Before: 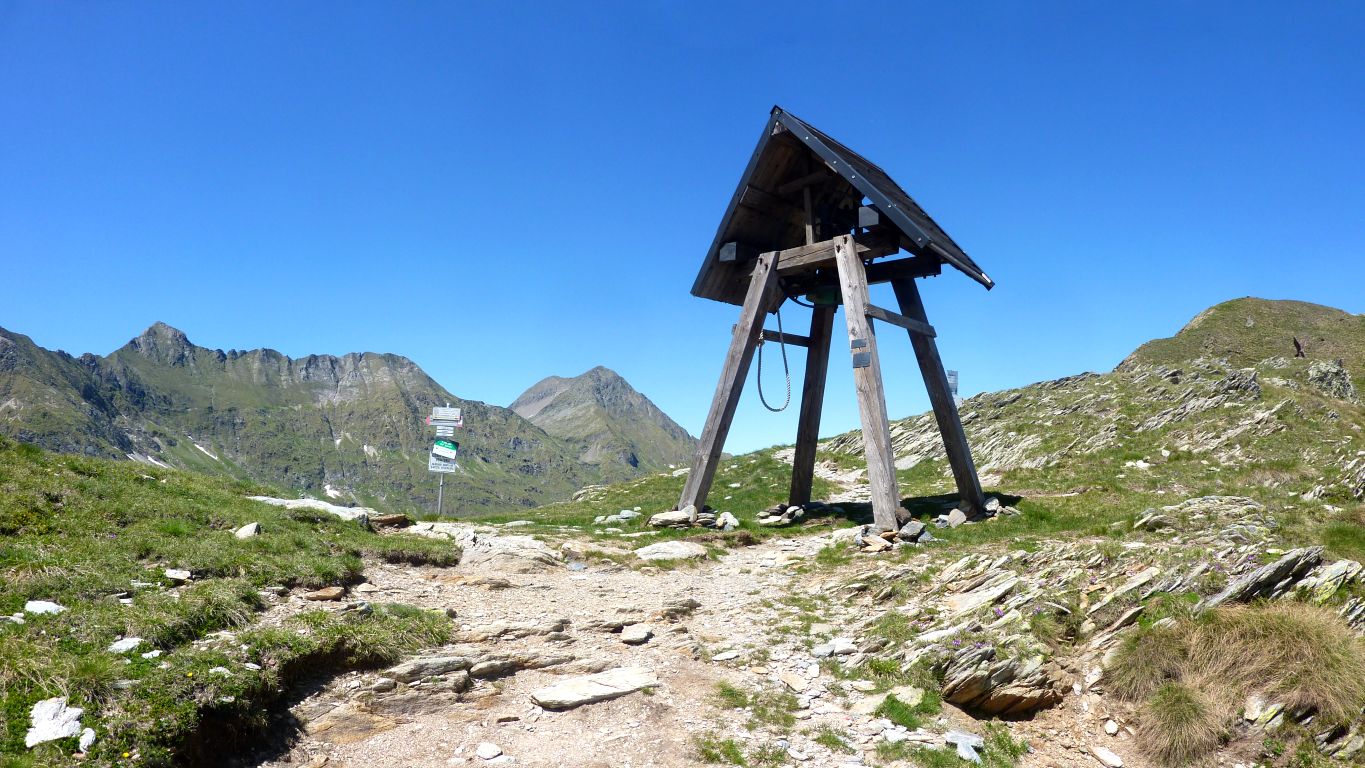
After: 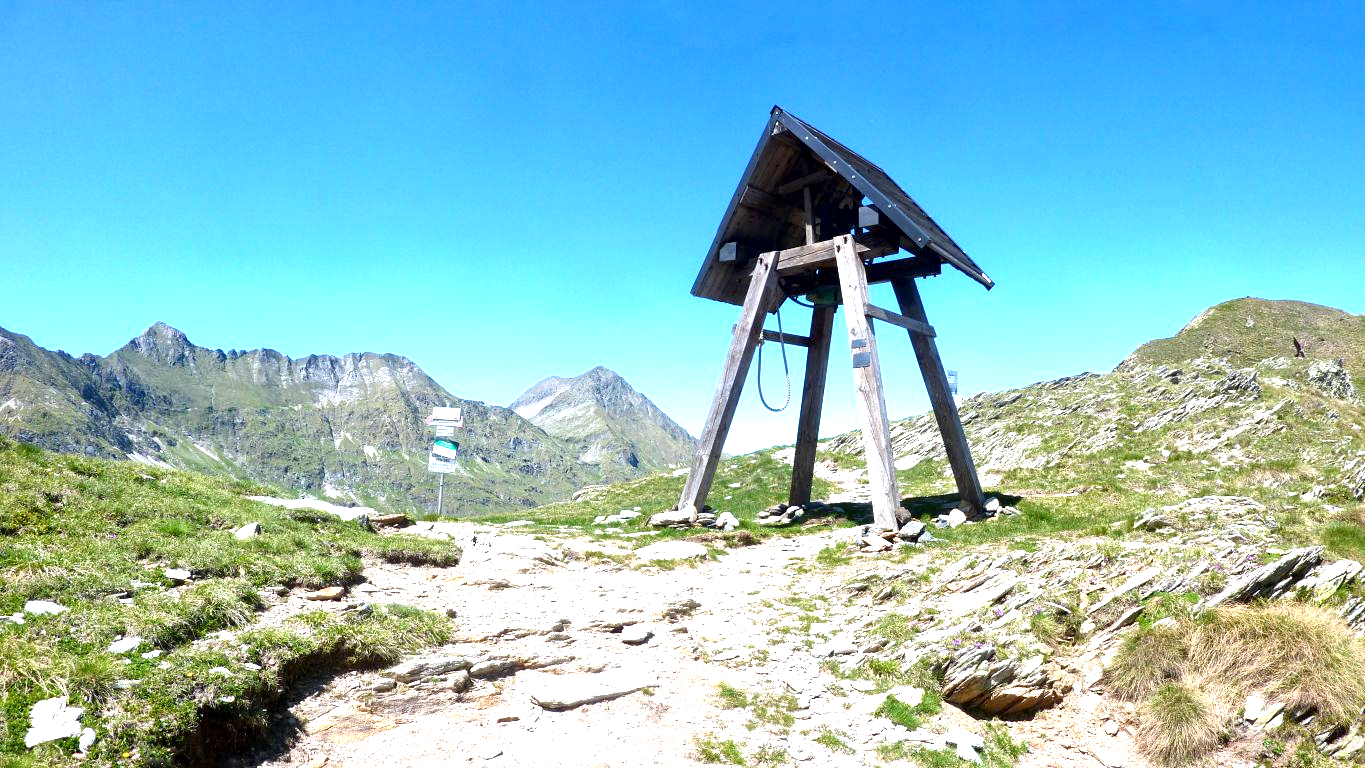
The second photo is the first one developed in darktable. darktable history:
local contrast: mode bilateral grid, contrast 20, coarseness 50, detail 132%, midtone range 0.2
color correction: highlights a* -0.137, highlights b* -5.91, shadows a* -0.137, shadows b* -0.137
exposure: black level correction 0.001, exposure 1.129 EV, compensate exposure bias true, compensate highlight preservation false
